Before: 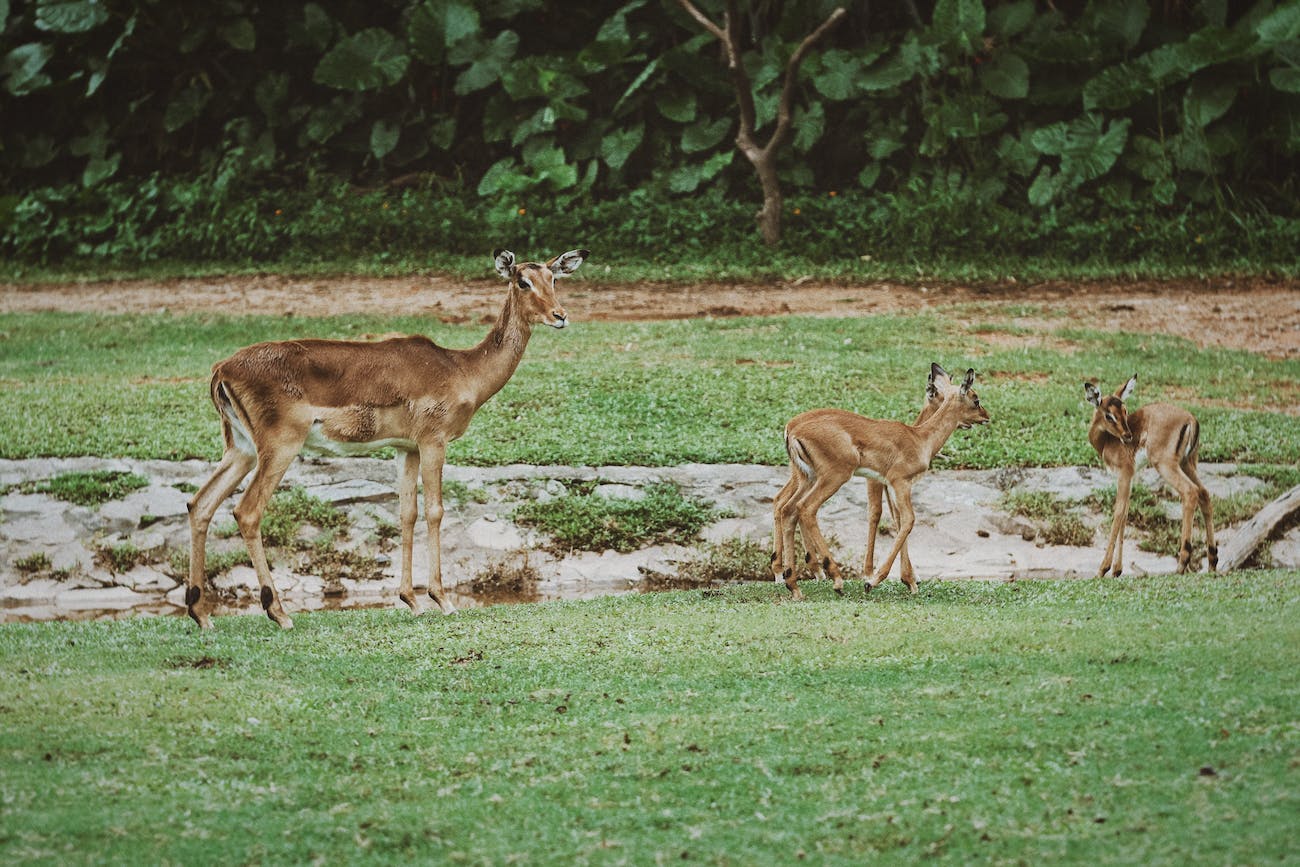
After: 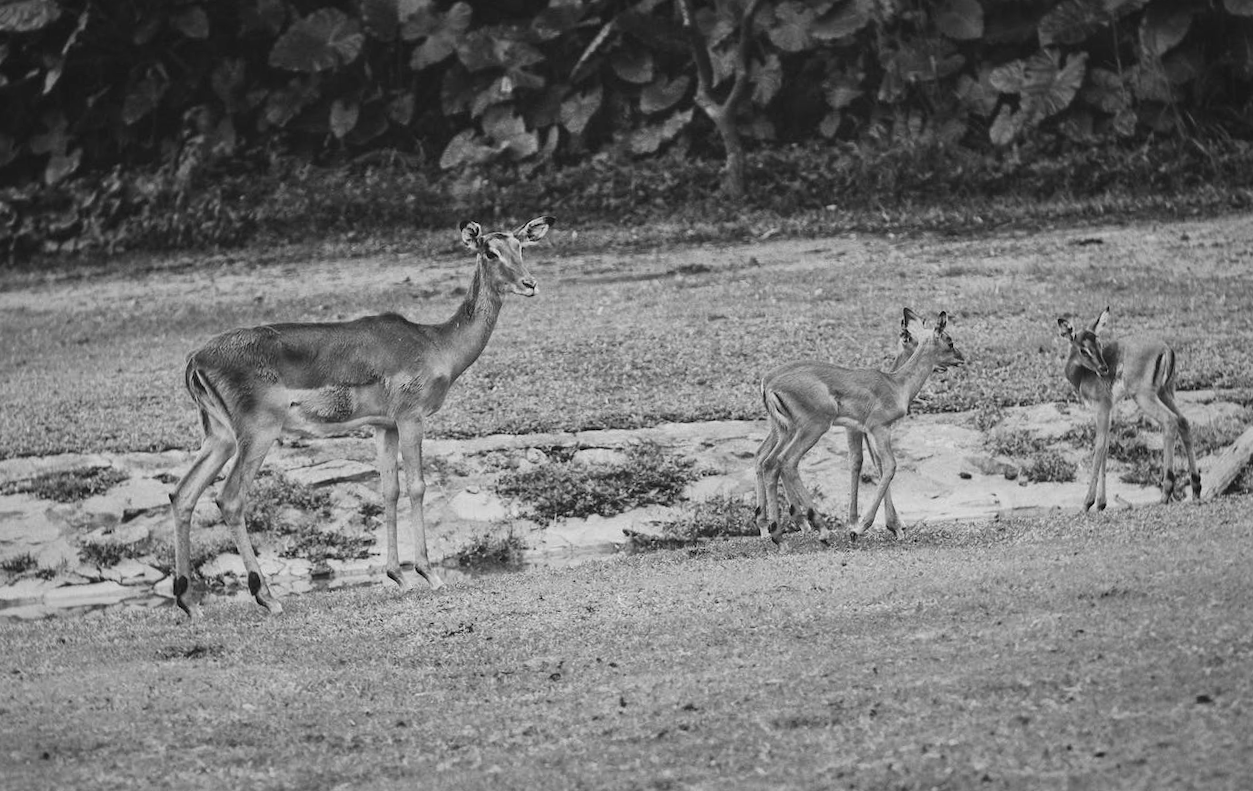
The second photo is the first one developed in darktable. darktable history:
rotate and perspective: rotation -3.52°, crop left 0.036, crop right 0.964, crop top 0.081, crop bottom 0.919
color zones: curves: ch1 [(0, -0.394) (0.143, -0.394) (0.286, -0.394) (0.429, -0.392) (0.571, -0.391) (0.714, -0.391) (0.857, -0.391) (1, -0.394)]
